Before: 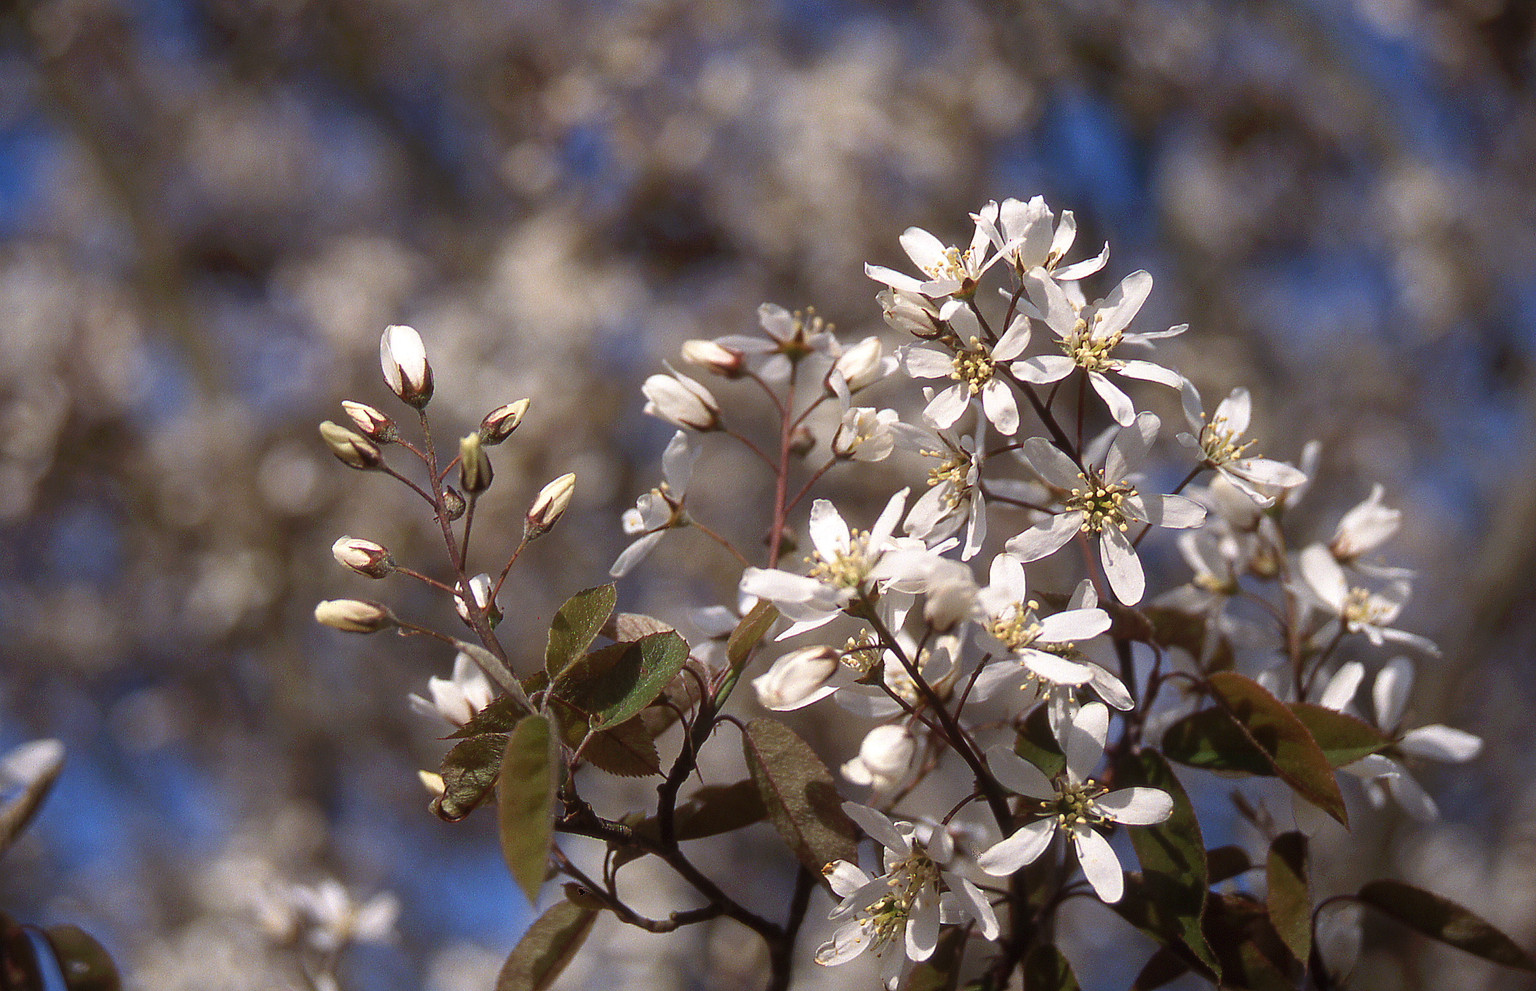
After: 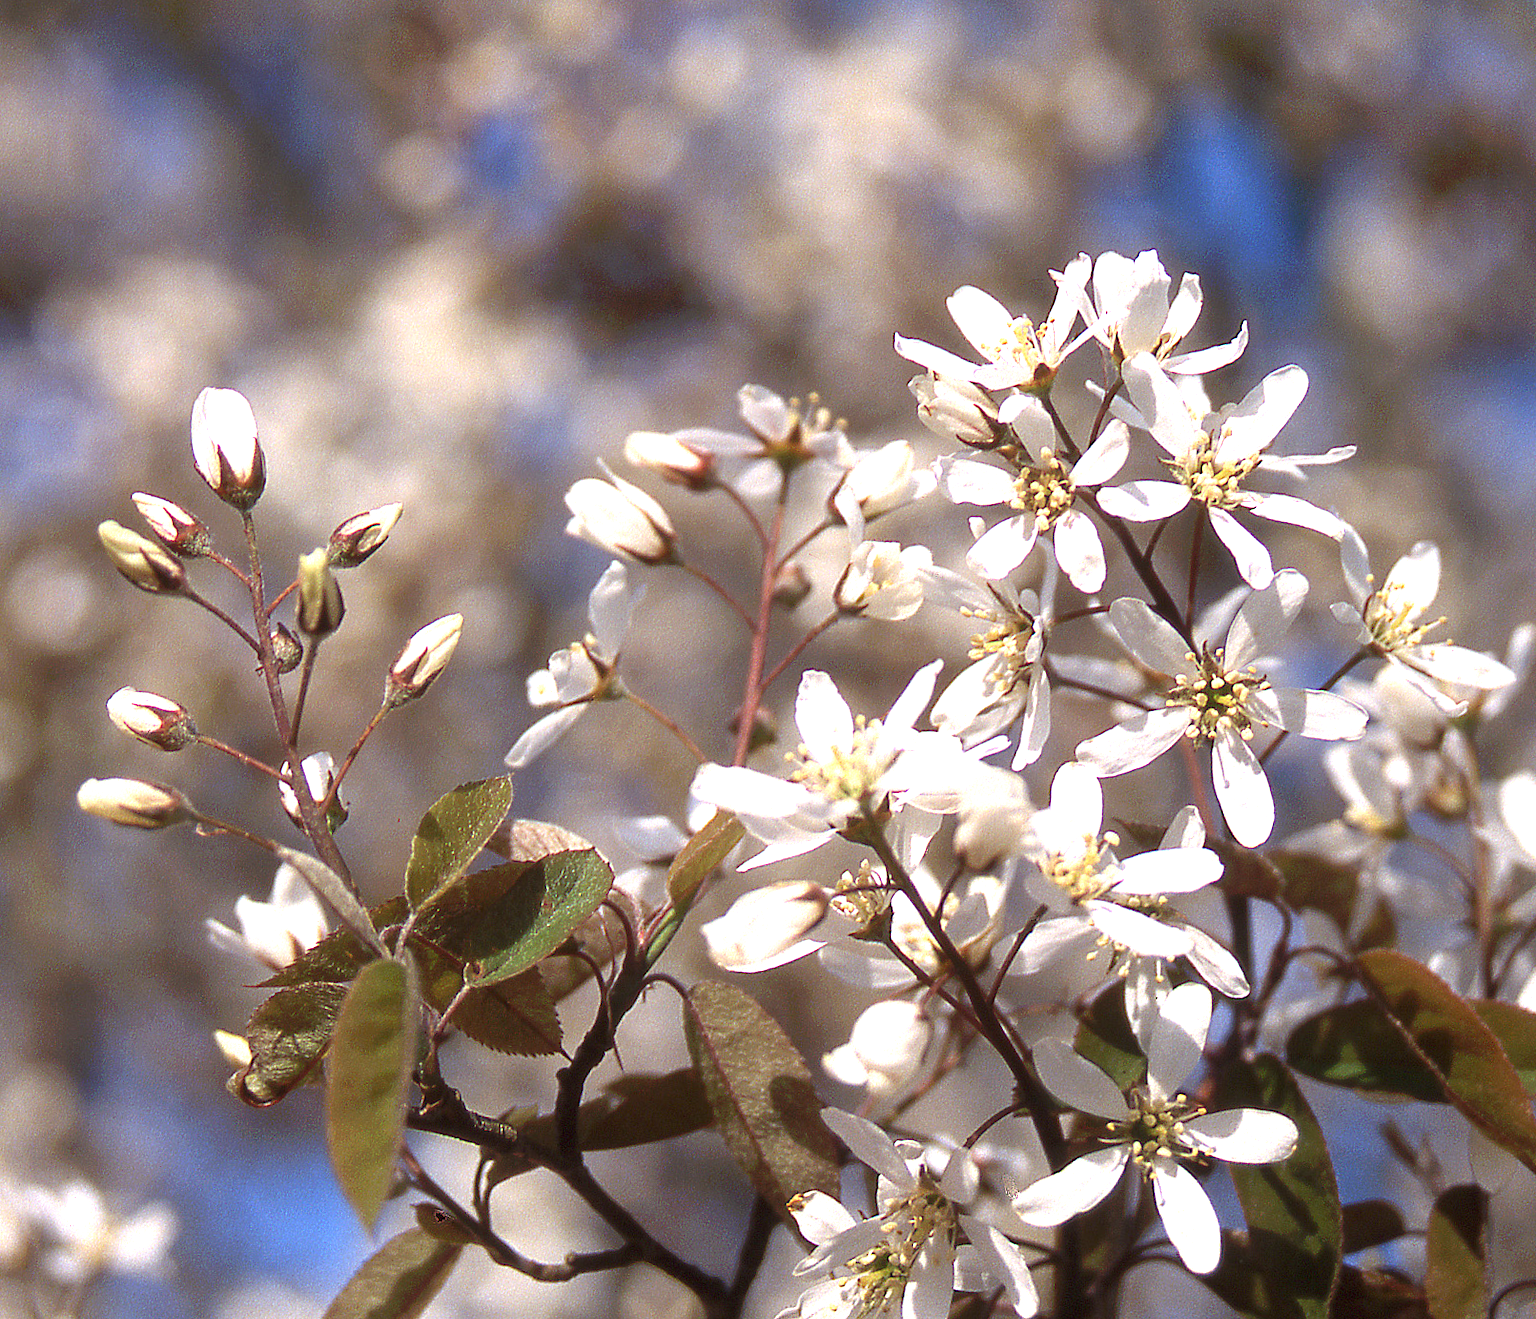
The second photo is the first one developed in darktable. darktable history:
crop and rotate: angle -3.01°, left 13.97%, top 0.029%, right 11.038%, bottom 0.078%
exposure: black level correction 0.001, exposure 0.96 EV, compensate highlight preservation false
